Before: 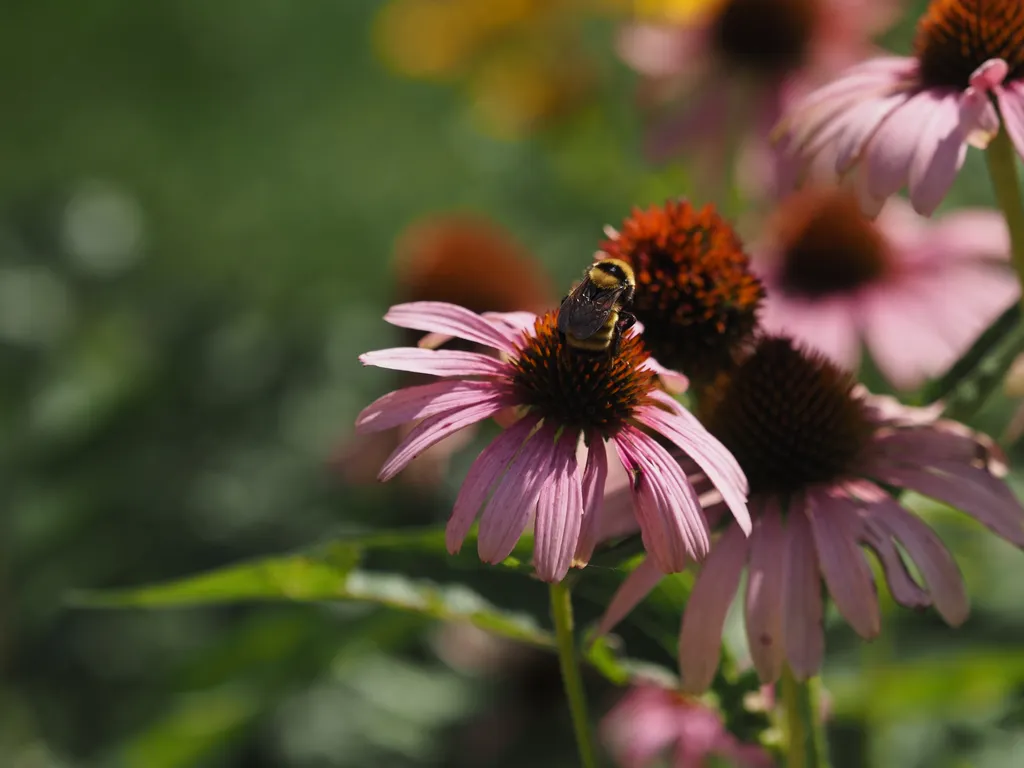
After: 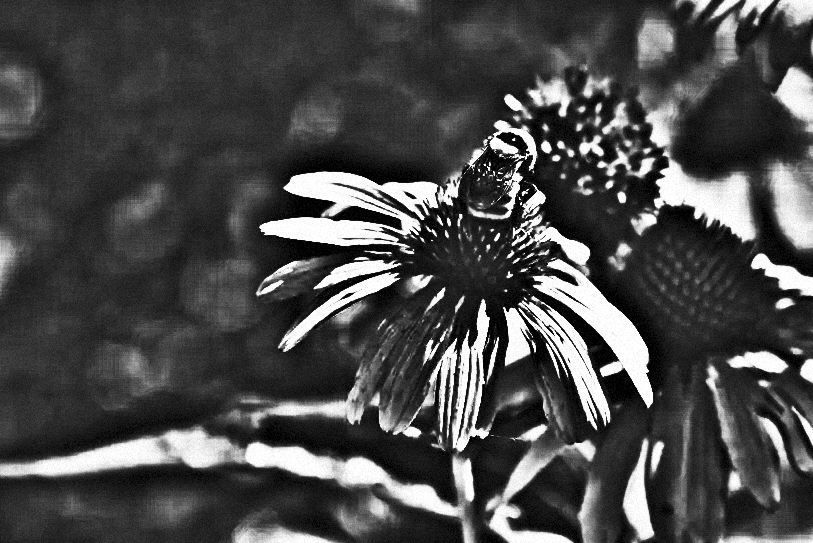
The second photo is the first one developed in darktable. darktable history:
contrast brightness saturation: contrast 0.93, brightness 0.2
crop: left 9.712%, top 16.928%, right 10.845%, bottom 12.332%
color balance rgb: perceptual saturation grading › highlights -31.88%, perceptual saturation grading › mid-tones 5.8%, perceptual saturation grading › shadows 18.12%, perceptual brilliance grading › highlights 3.62%, perceptual brilliance grading › mid-tones -18.12%, perceptual brilliance grading › shadows -41.3%
highpass: on, module defaults
exposure: black level correction 0, exposure 1 EV, compensate exposure bias true, compensate highlight preservation false
grain: mid-tones bias 0%
base curve: curves: ch0 [(0, 0) (0.303, 0.277) (1, 1)]
